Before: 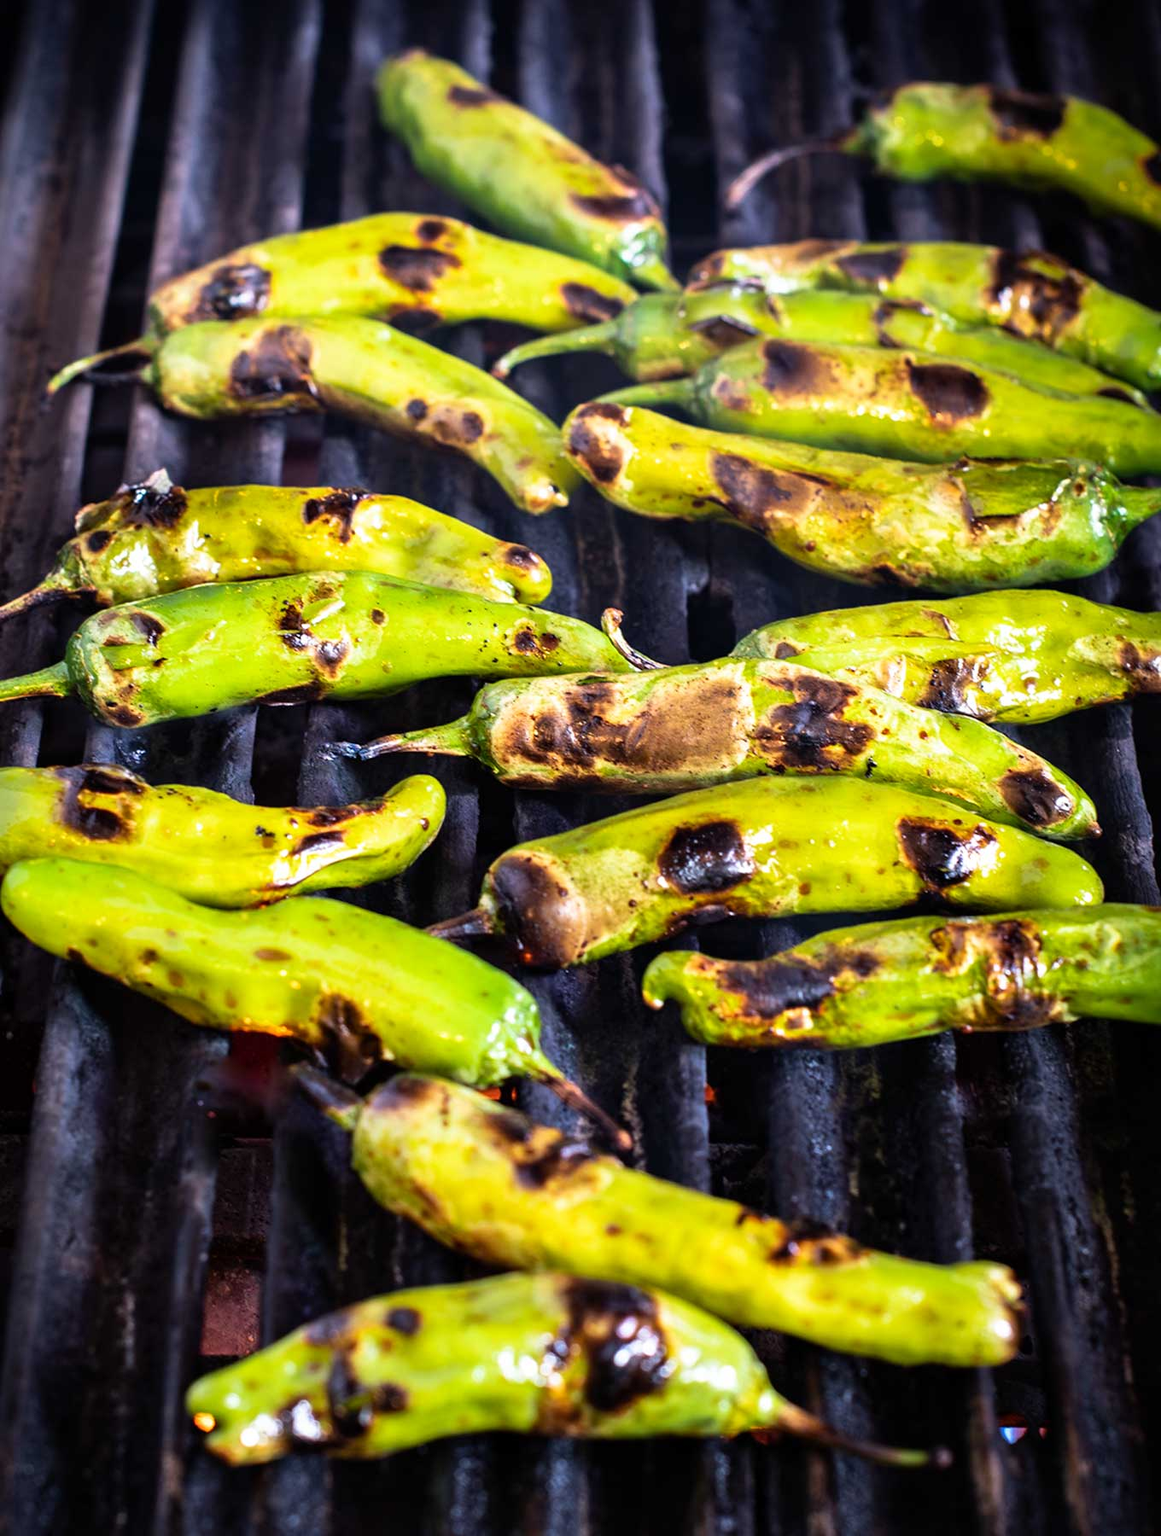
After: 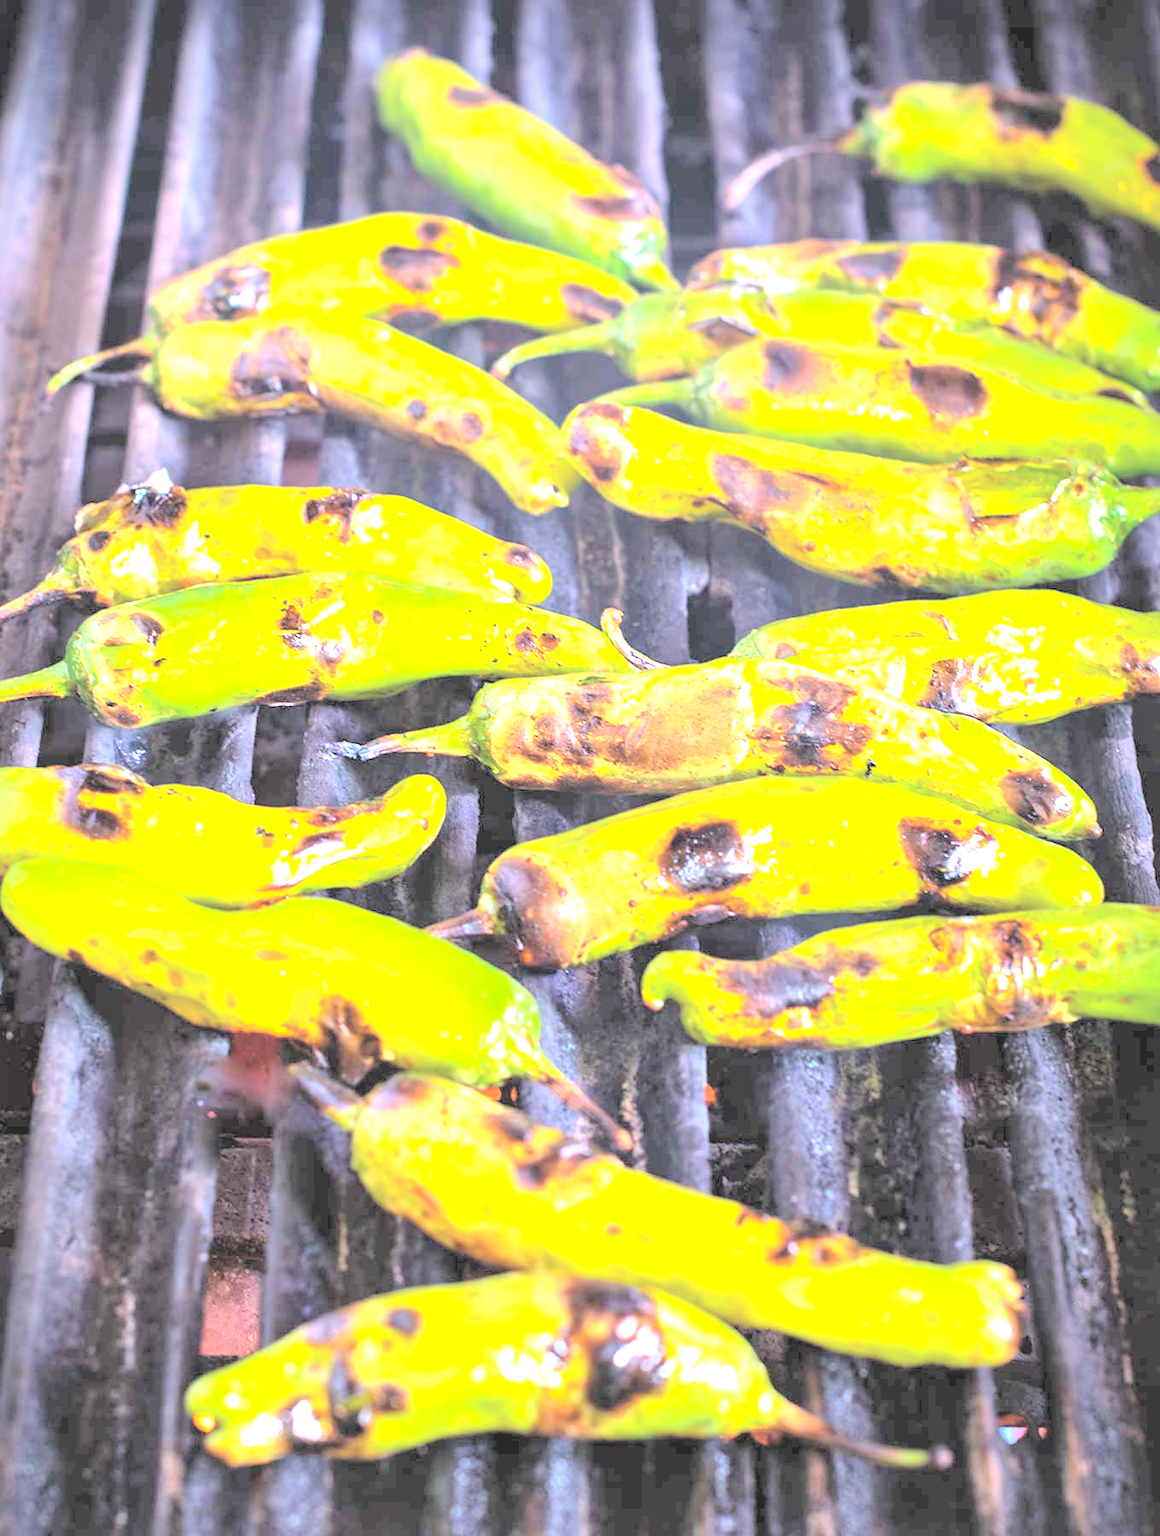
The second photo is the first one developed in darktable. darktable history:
contrast brightness saturation: brightness 1
exposure: black level correction 0, exposure 1.2 EV, compensate highlight preservation false
local contrast: mode bilateral grid, contrast 20, coarseness 50, detail 120%, midtone range 0.2
